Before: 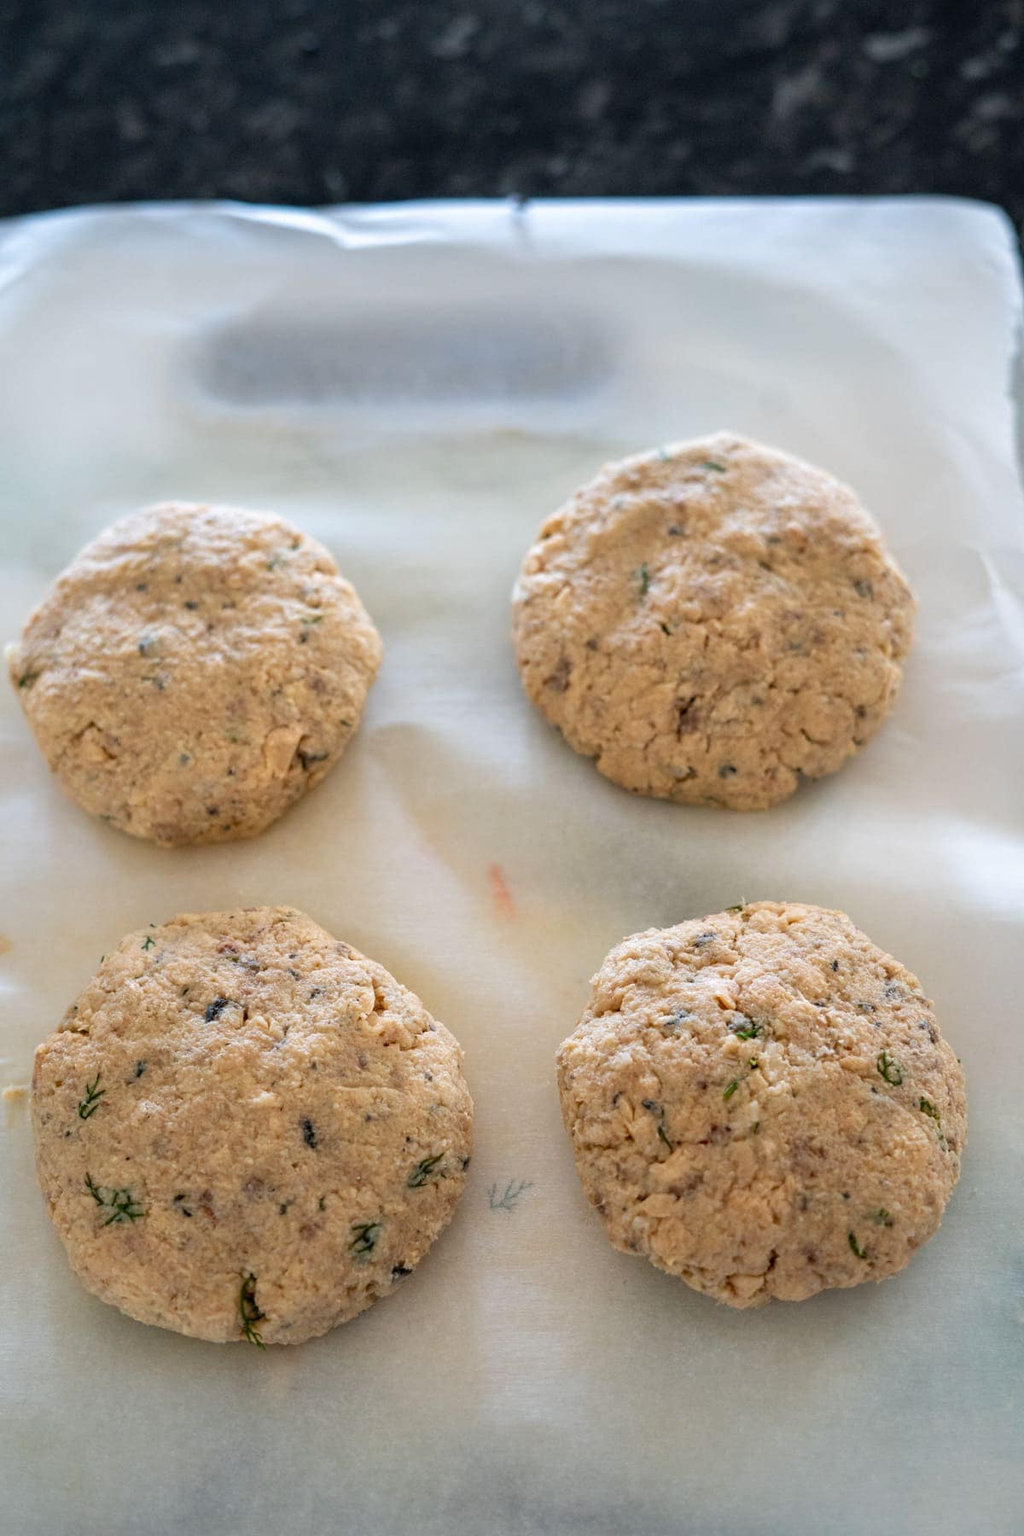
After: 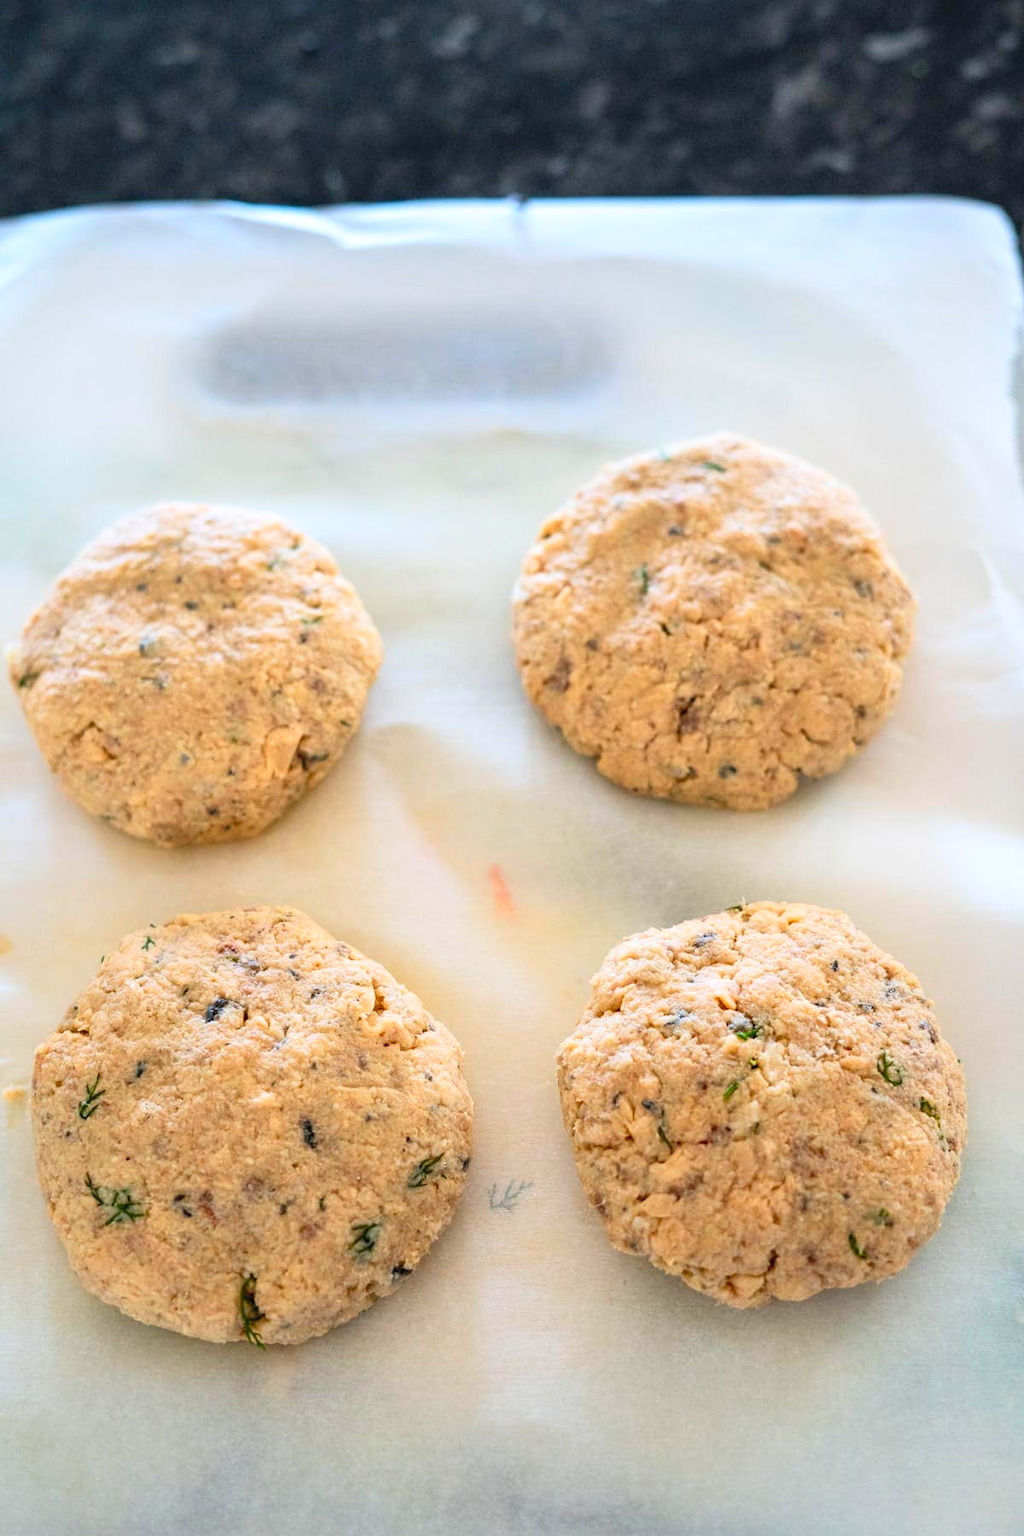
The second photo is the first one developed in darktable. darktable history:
shadows and highlights: radius 125.46, shadows 21.19, highlights -21.19, low approximation 0.01
contrast brightness saturation: contrast 0.24, brightness 0.26, saturation 0.39
